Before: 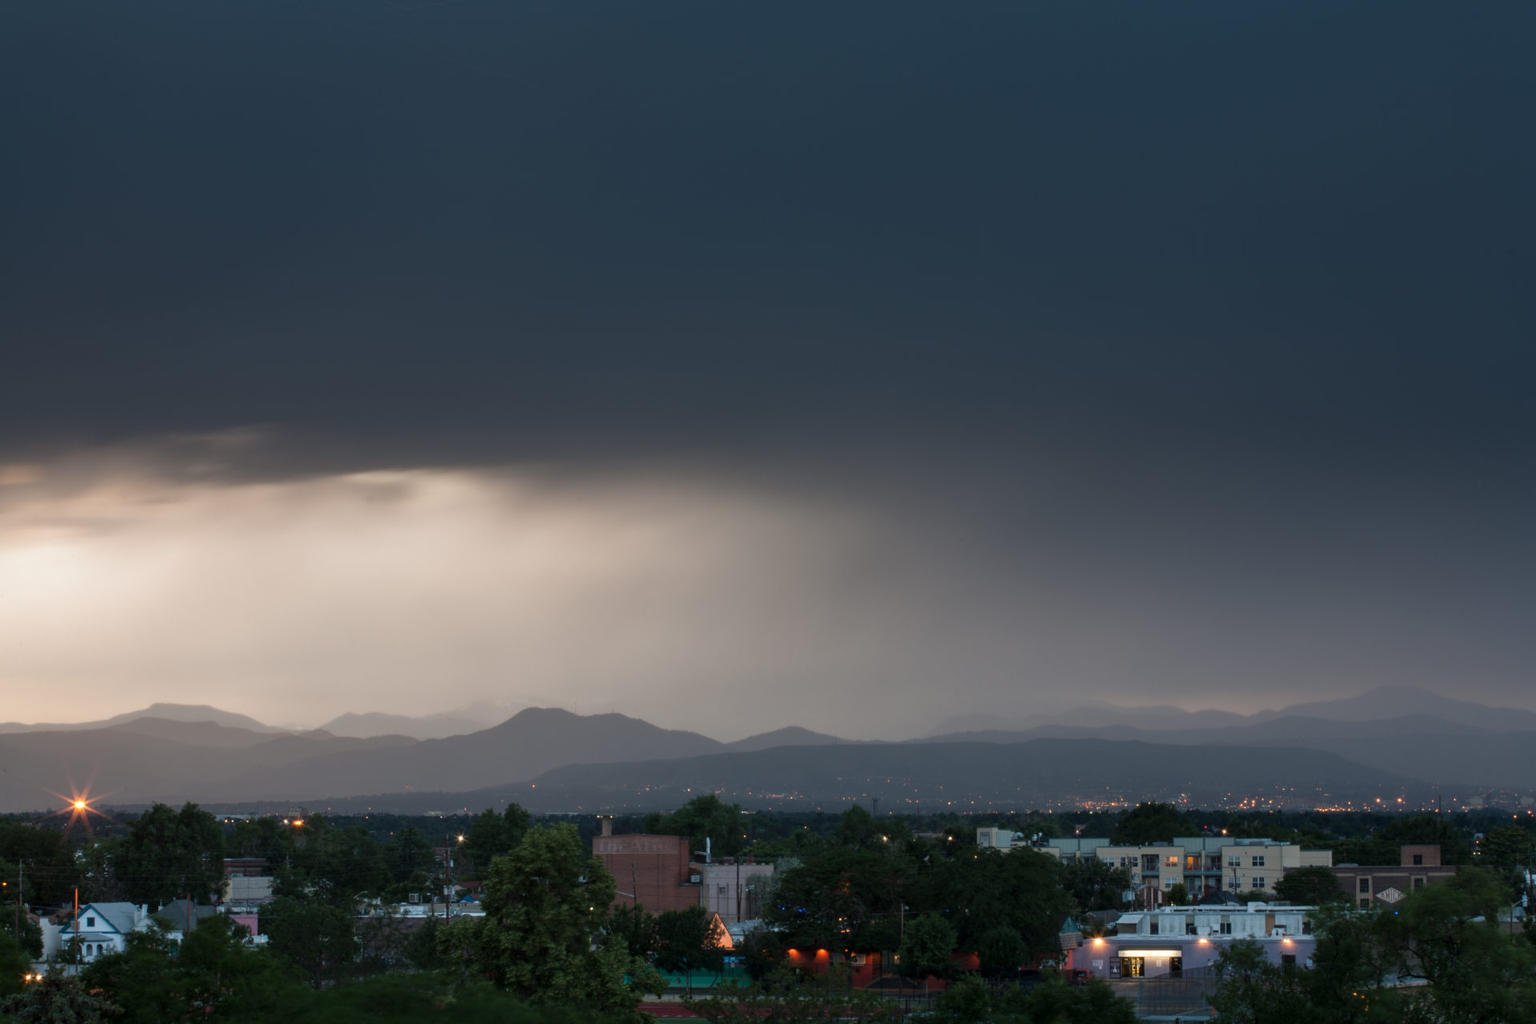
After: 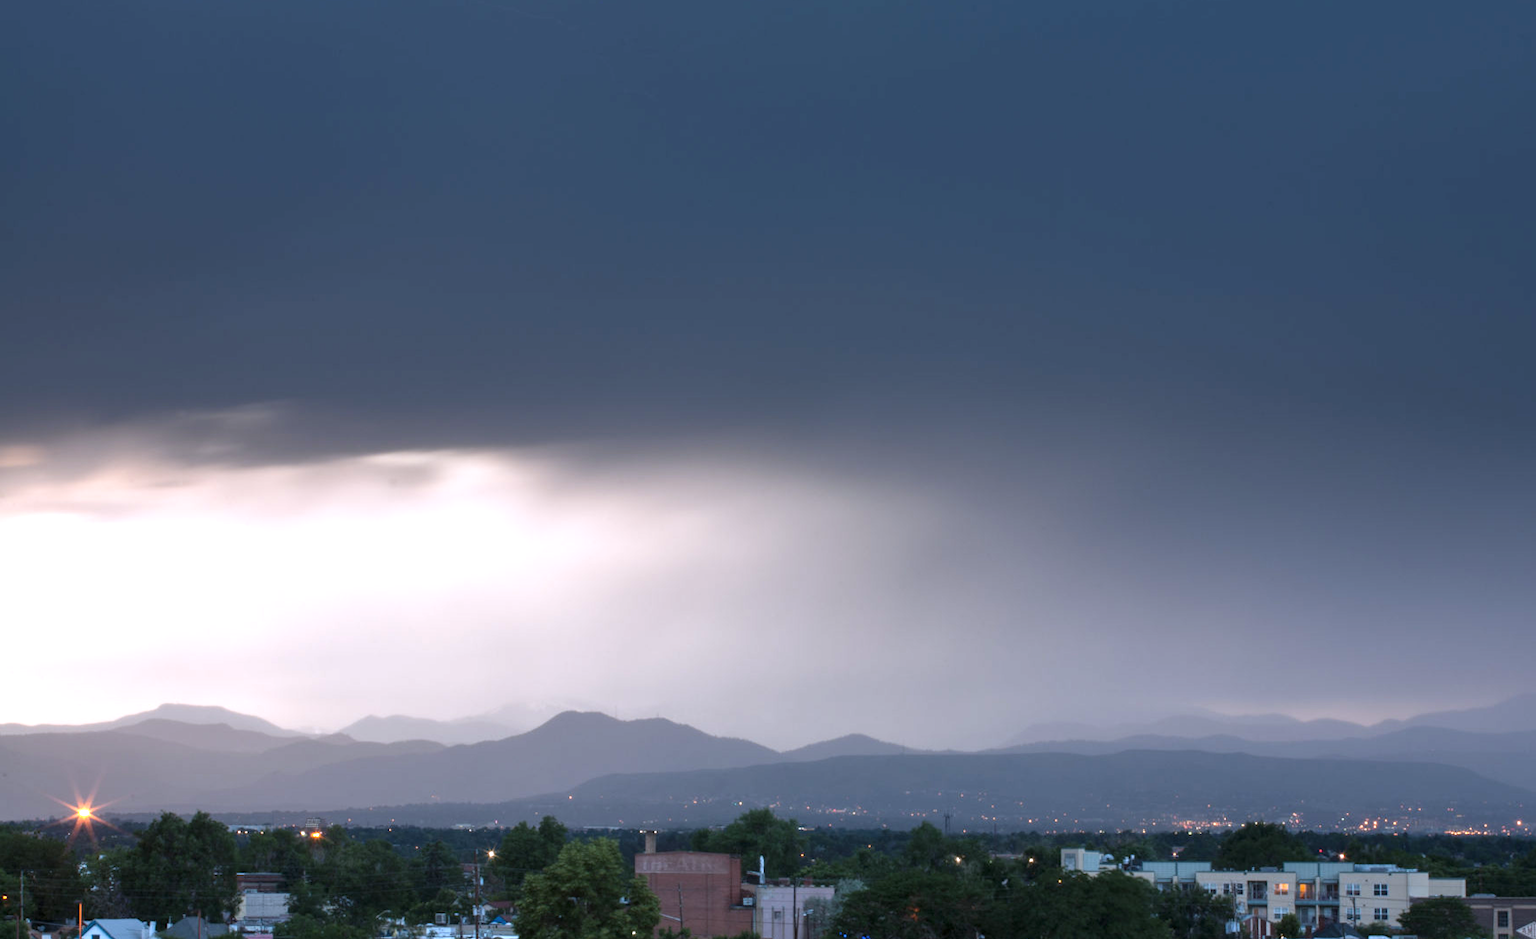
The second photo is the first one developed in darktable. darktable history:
white balance: red 0.967, blue 1.119, emerald 0.756
crop: top 7.49%, right 9.717%, bottom 11.943%
rotate and perspective: lens shift (horizontal) -0.055, automatic cropping off
exposure: black level correction 0, exposure 0.877 EV, compensate exposure bias true, compensate highlight preservation false
